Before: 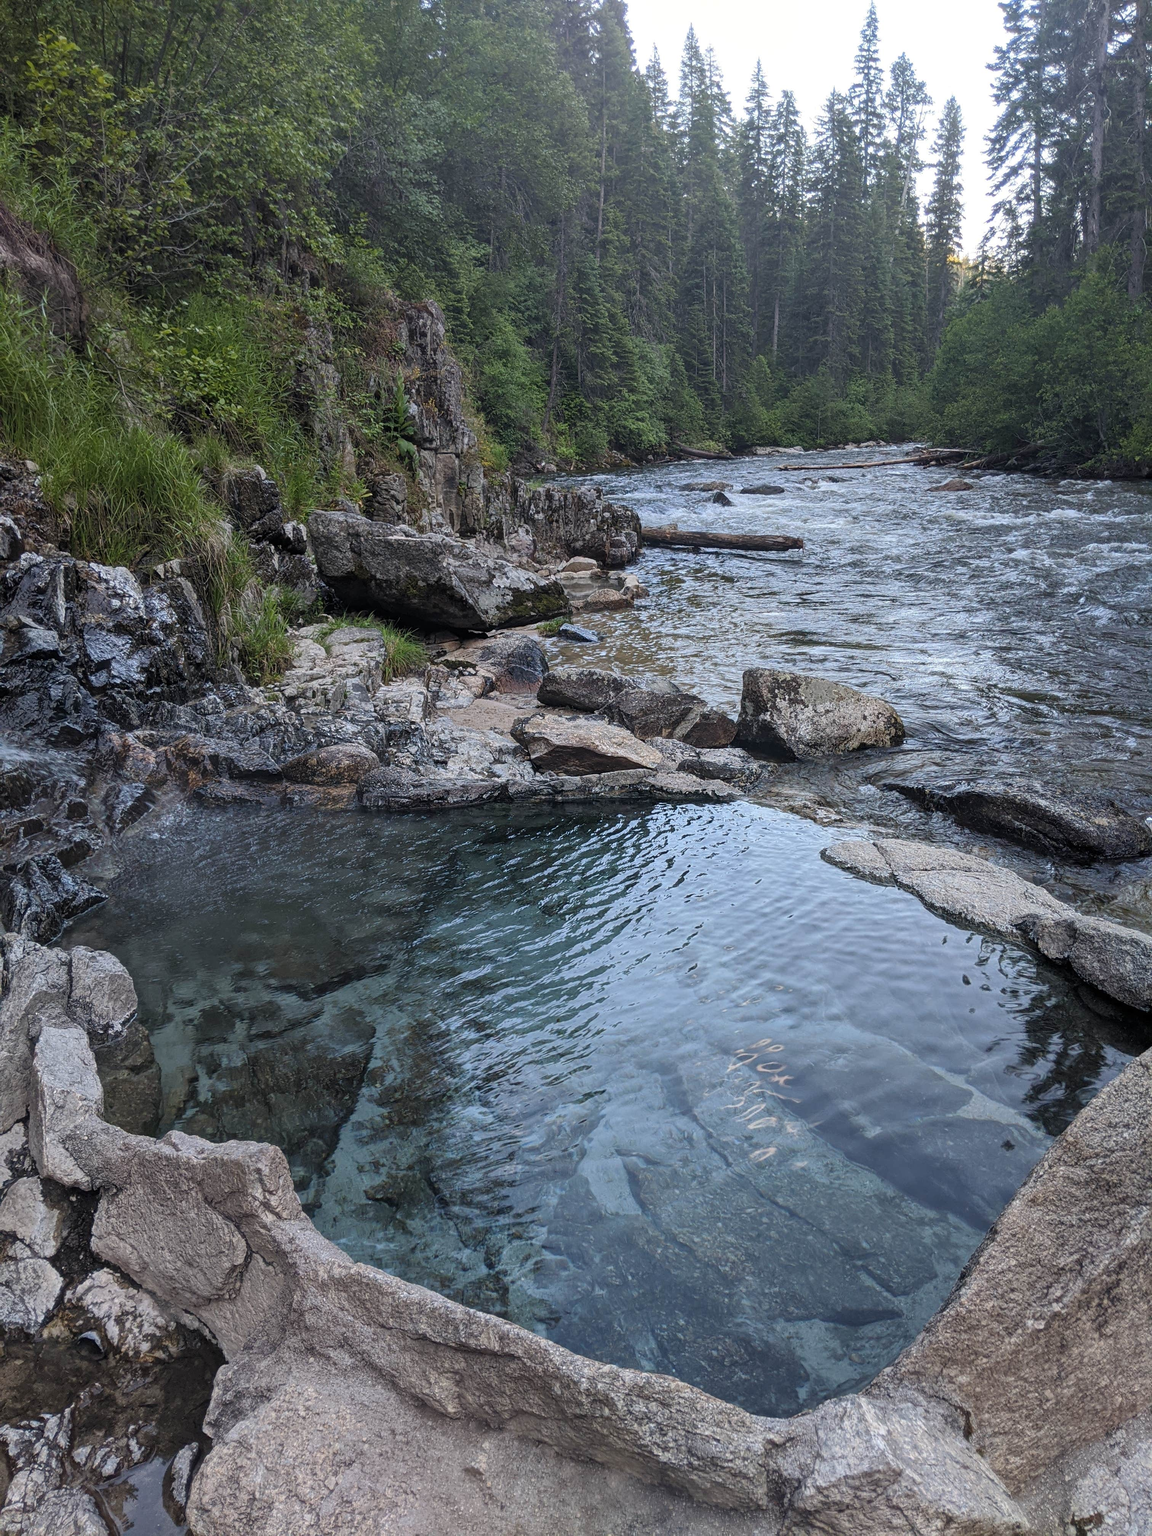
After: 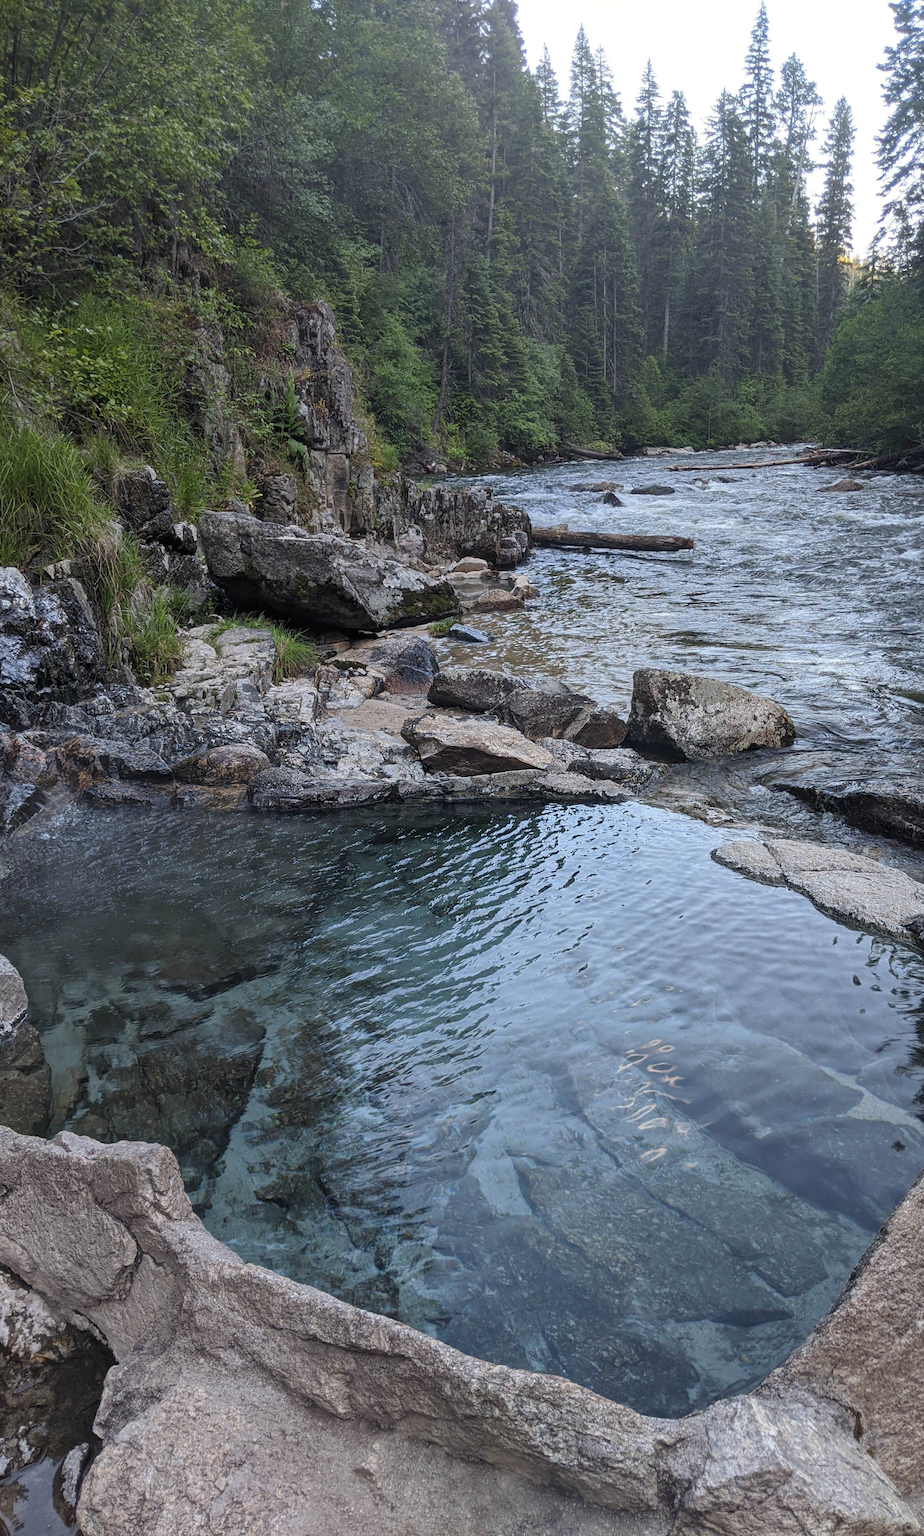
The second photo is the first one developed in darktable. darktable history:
crop and rotate: left 9.568%, right 10.202%
